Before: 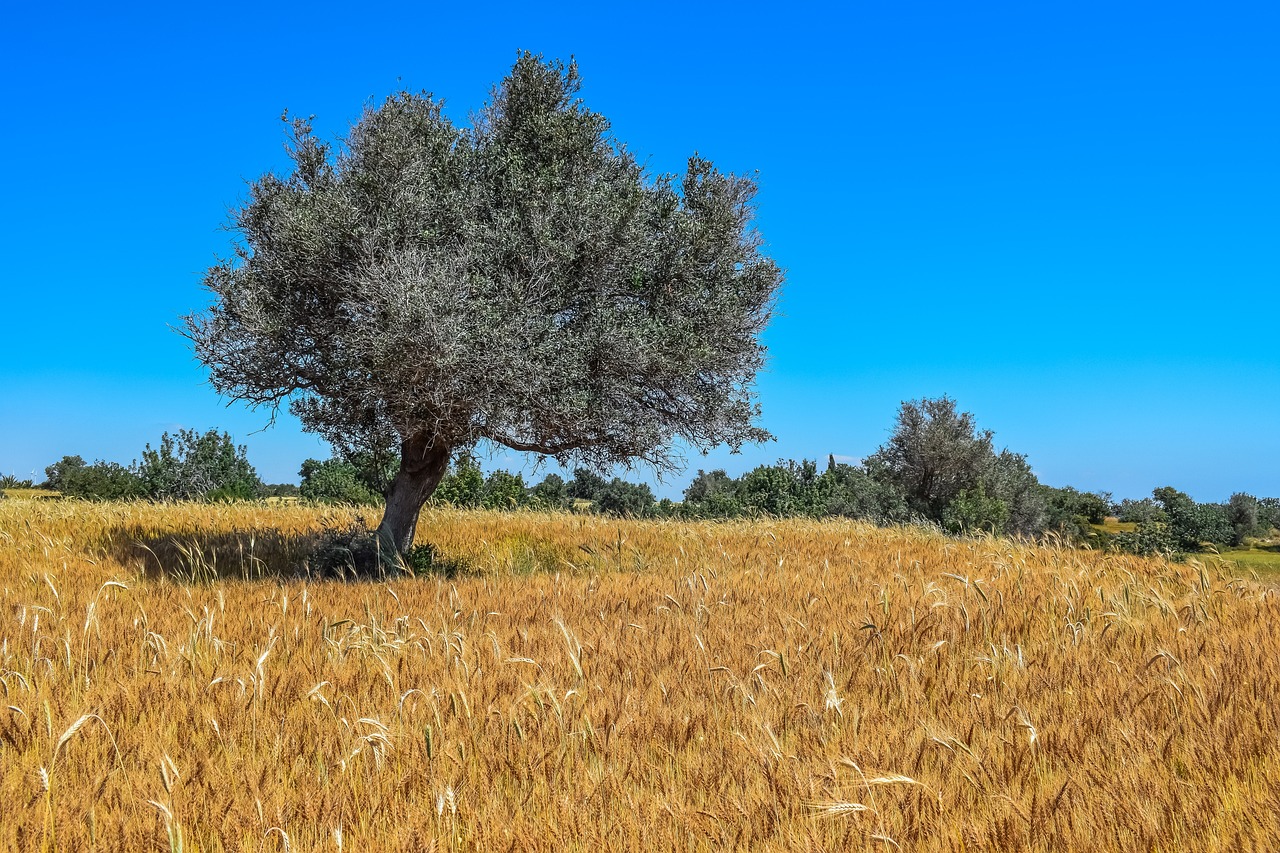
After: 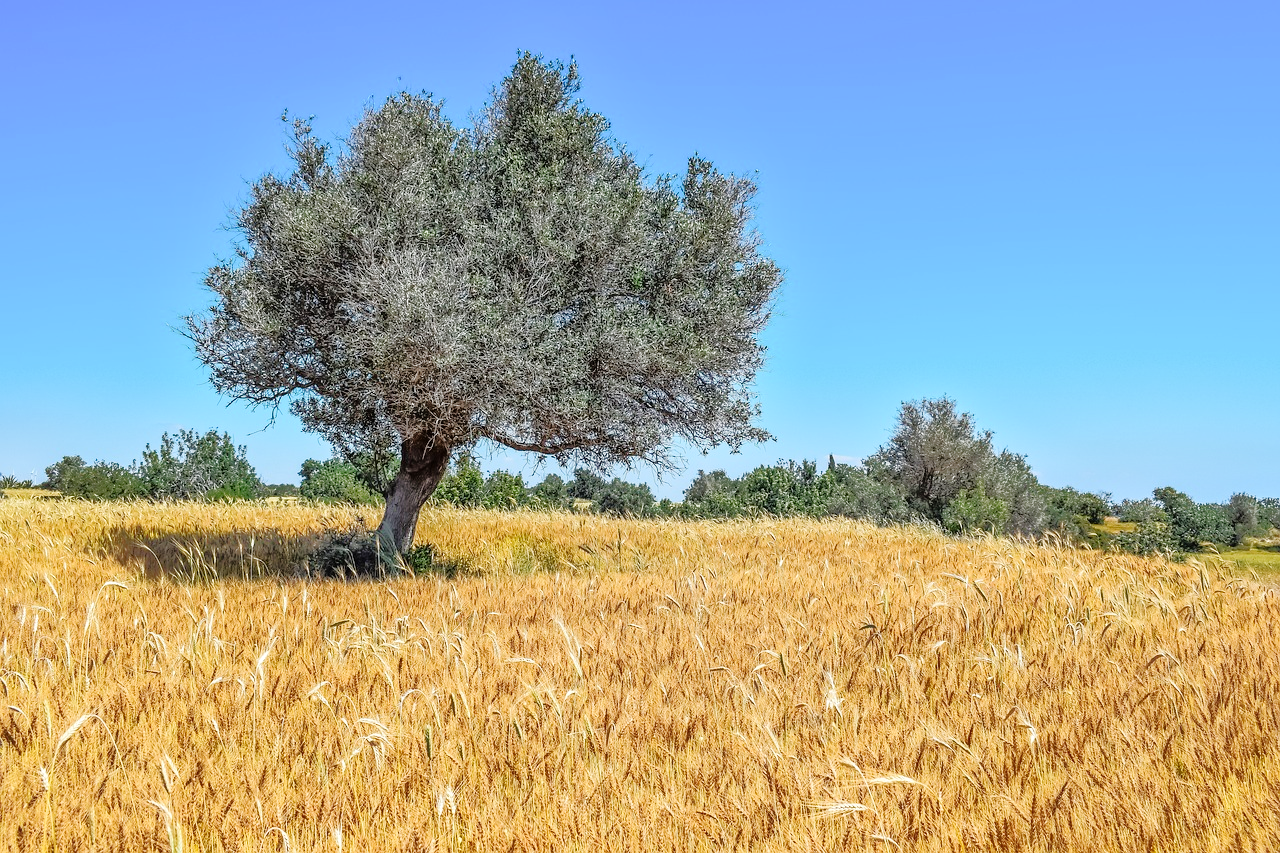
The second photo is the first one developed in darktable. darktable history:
tone equalizer: -8 EV -0.528 EV, -7 EV -0.319 EV, -6 EV -0.083 EV, -5 EV 0.413 EV, -4 EV 0.985 EV, -3 EV 0.791 EV, -2 EV -0.01 EV, -1 EV 0.14 EV, +0 EV -0.012 EV, smoothing 1
tone curve: curves: ch0 [(0, 0) (0.003, 0.003) (0.011, 0.014) (0.025, 0.031) (0.044, 0.055) (0.069, 0.086) (0.1, 0.124) (0.136, 0.168) (0.177, 0.22) (0.224, 0.278) (0.277, 0.344) (0.335, 0.426) (0.399, 0.515) (0.468, 0.597) (0.543, 0.672) (0.623, 0.746) (0.709, 0.815) (0.801, 0.881) (0.898, 0.939) (1, 1)], preserve colors none
